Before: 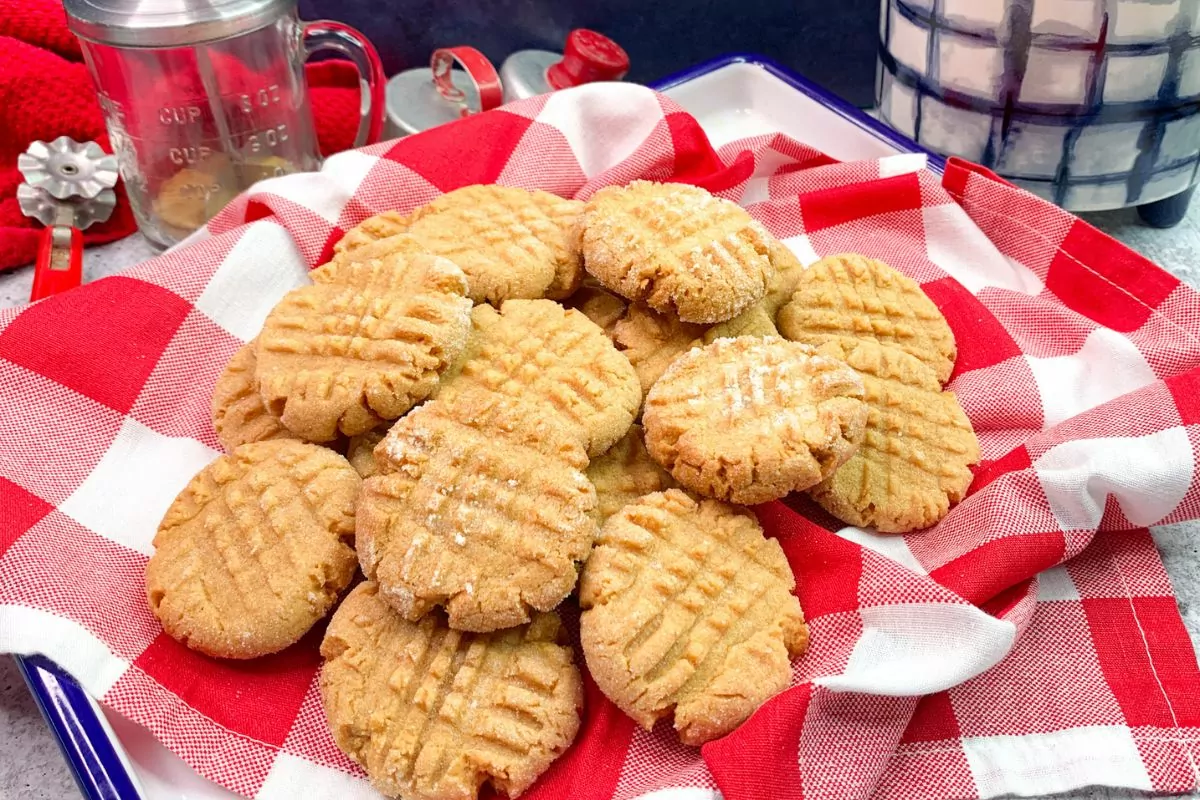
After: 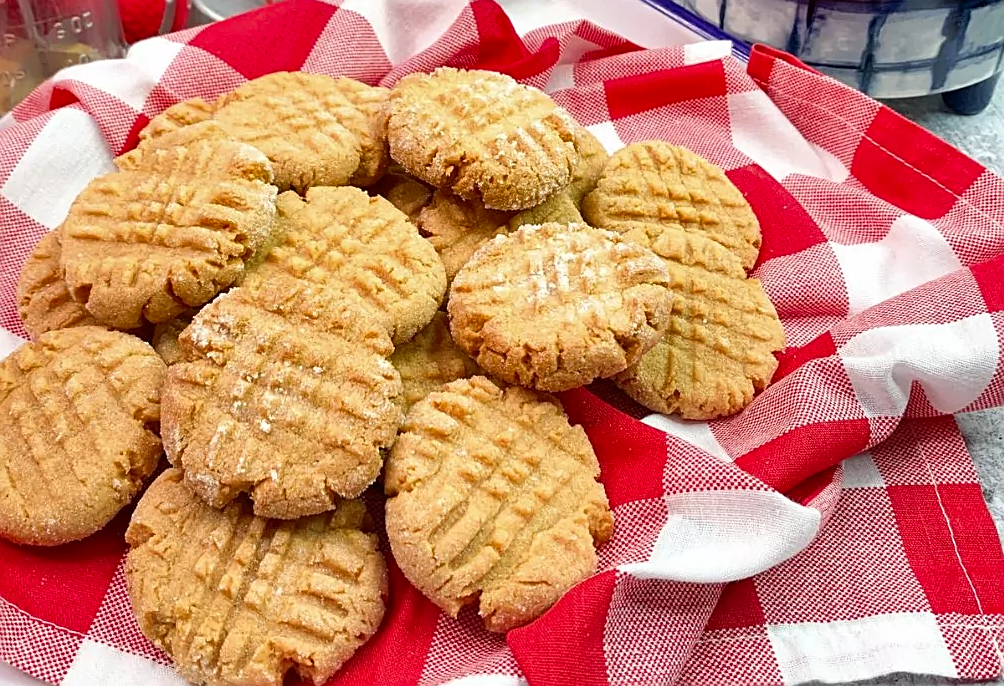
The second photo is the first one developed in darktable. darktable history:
shadows and highlights: low approximation 0.01, soften with gaussian
crop: left 16.315%, top 14.246%
sharpen: on, module defaults
